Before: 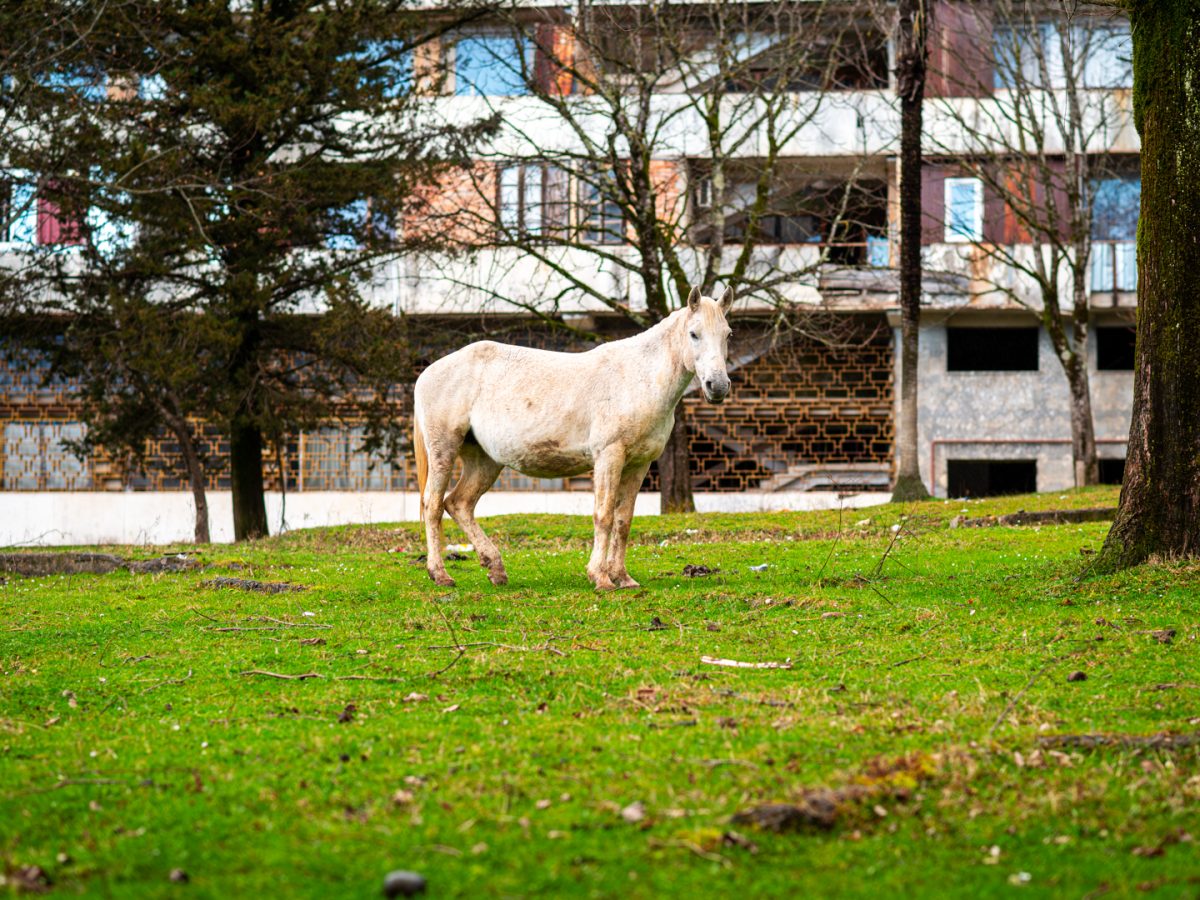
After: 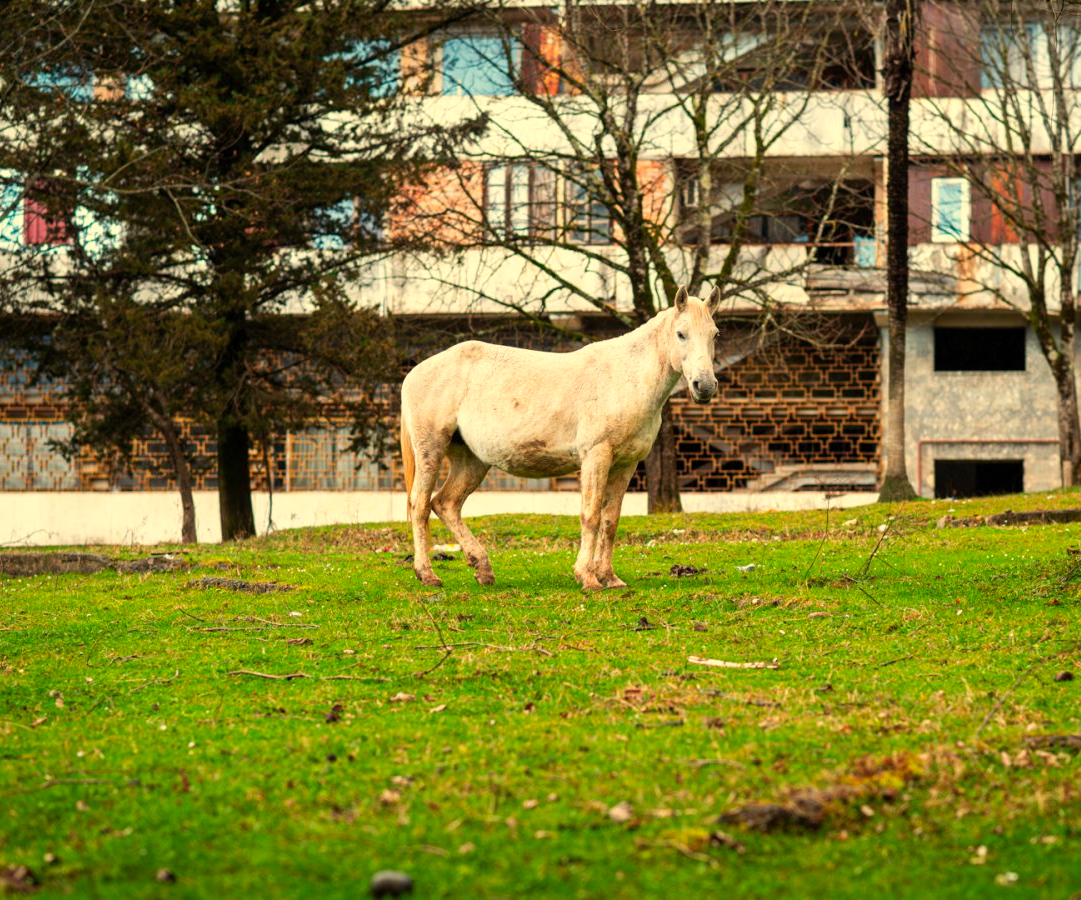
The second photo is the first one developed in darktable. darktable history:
crop and rotate: left 1.088%, right 8.807%
white balance: red 1.08, blue 0.791
vibrance: vibrance 15%
